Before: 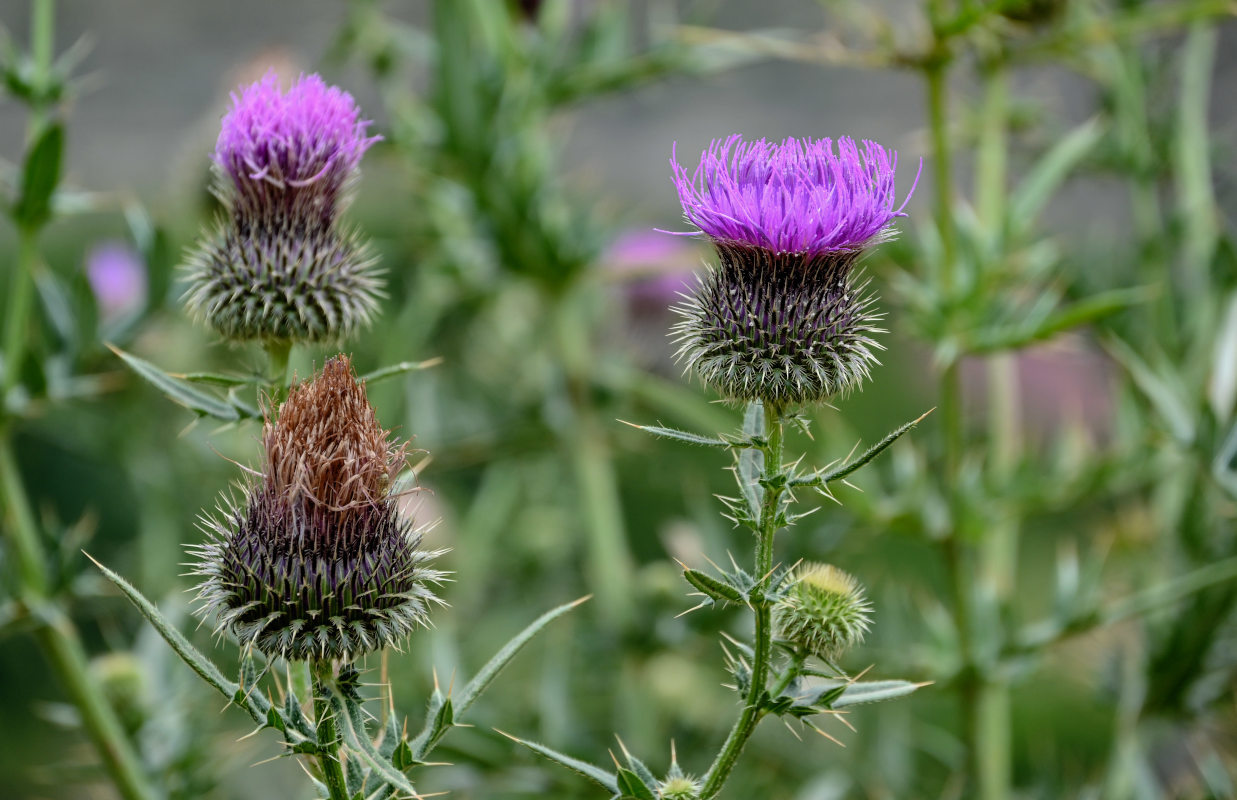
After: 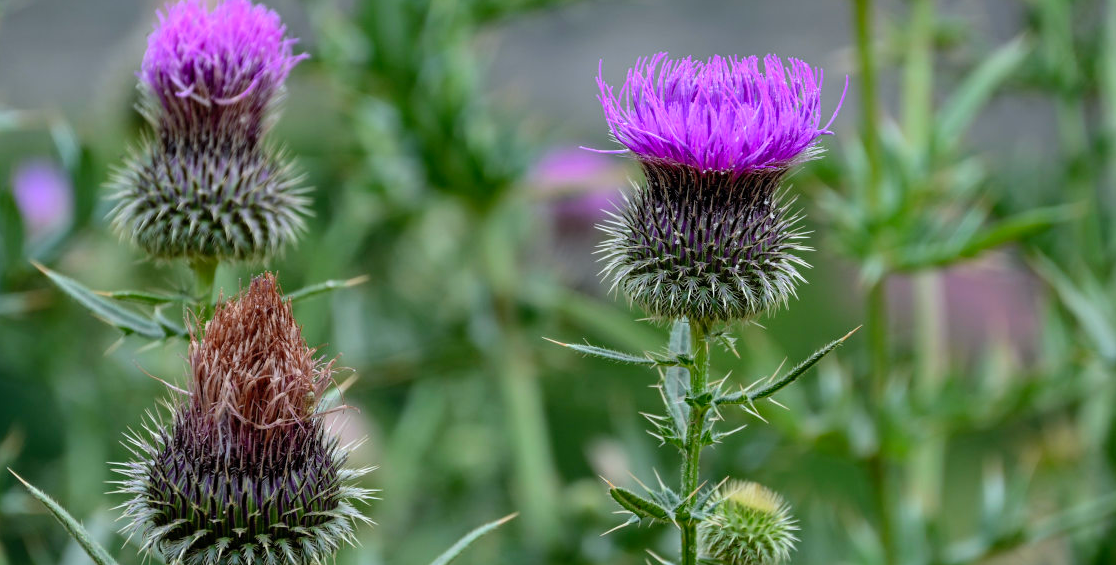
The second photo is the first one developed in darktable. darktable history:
crop: left 5.984%, top 10.329%, right 3.769%, bottom 18.933%
color calibration: output R [0.946, 0.065, -0.013, 0], output G [-0.246, 1.264, -0.017, 0], output B [0.046, -0.098, 1.05, 0], illuminant as shot in camera, x 0.358, y 0.373, temperature 4628.91 K
shadows and highlights: shadows 20.96, highlights -36.85, soften with gaussian
